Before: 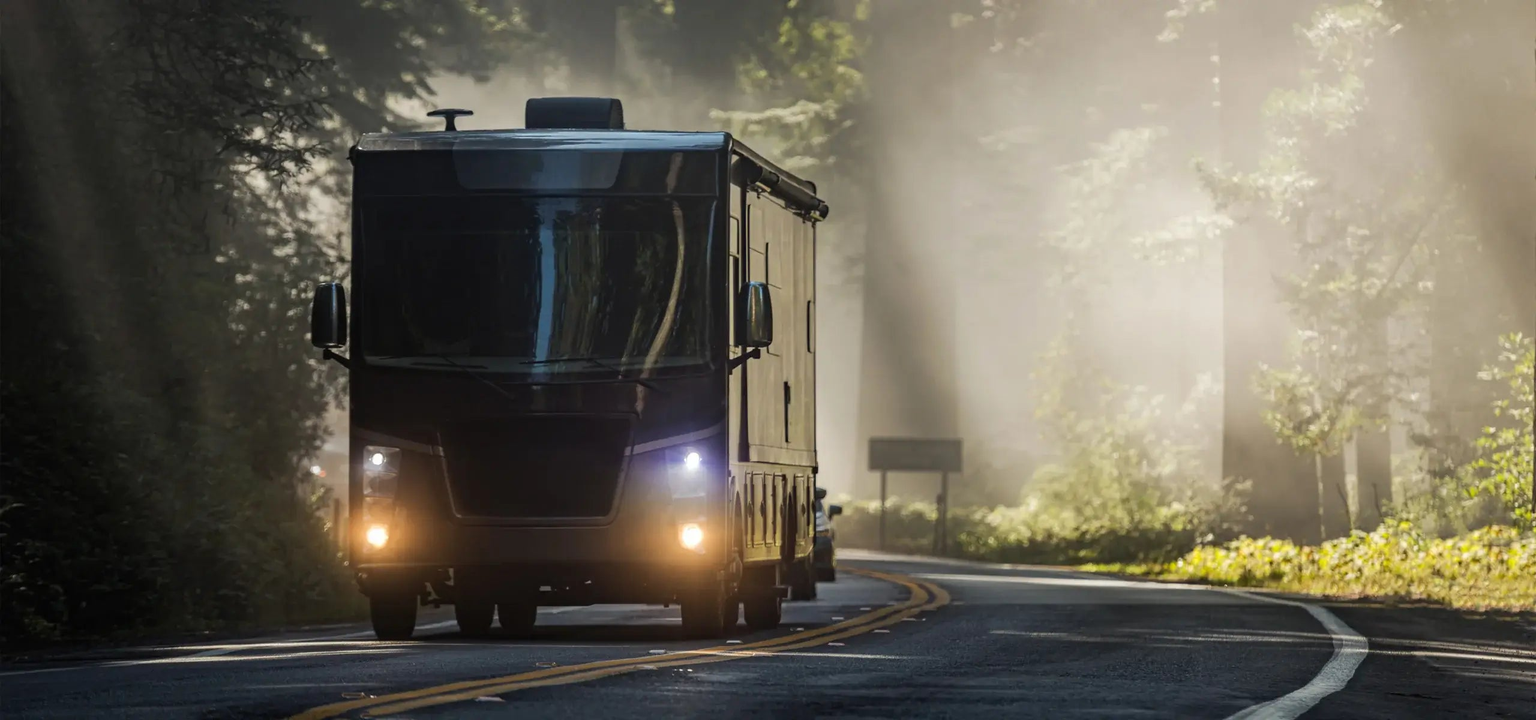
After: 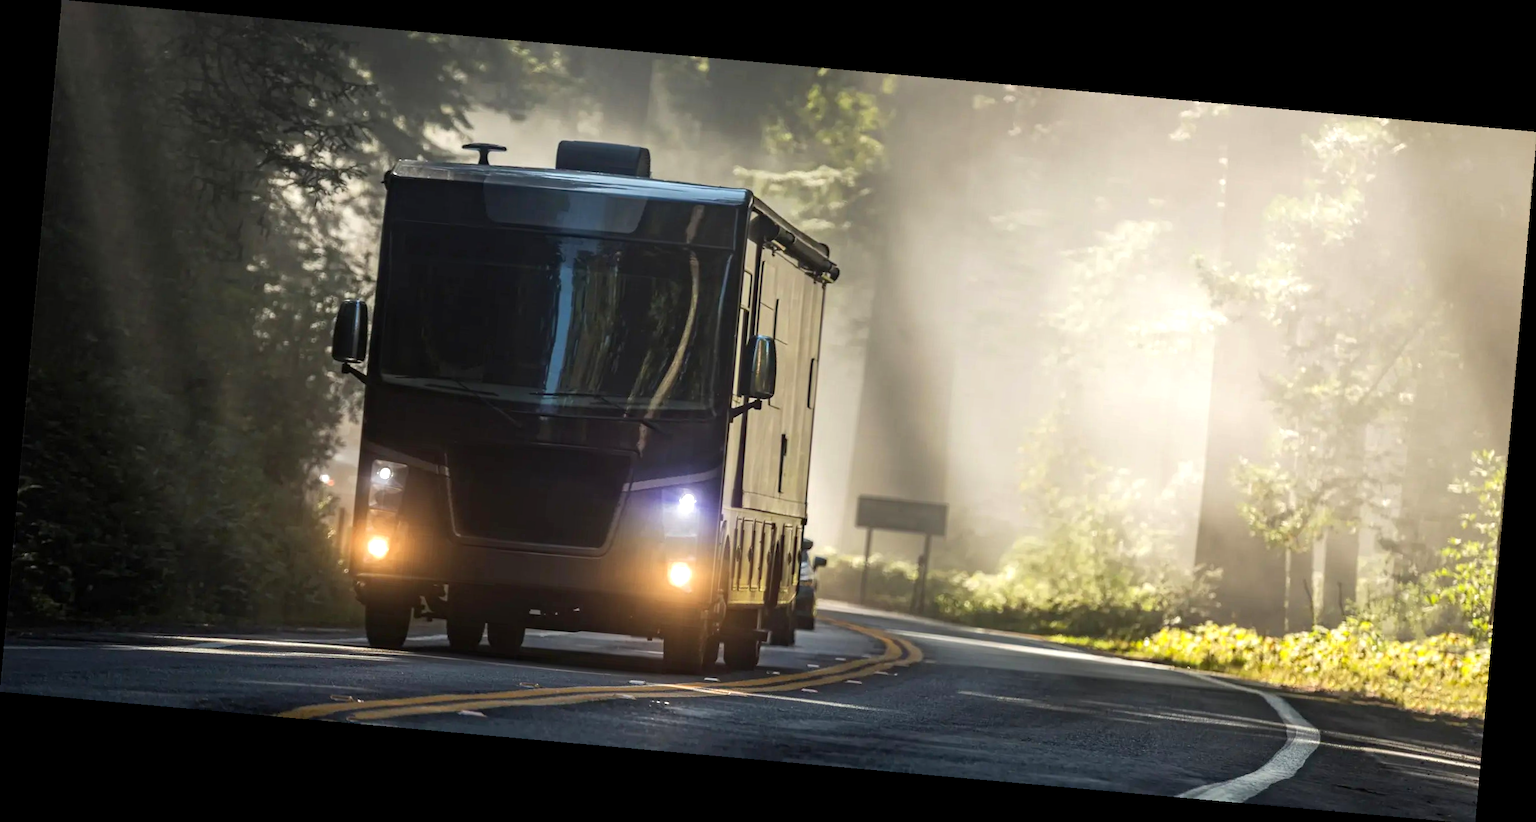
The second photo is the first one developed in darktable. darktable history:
exposure: black level correction 0.001, exposure 0.5 EV, compensate exposure bias true, compensate highlight preservation false
rotate and perspective: rotation 5.12°, automatic cropping off
